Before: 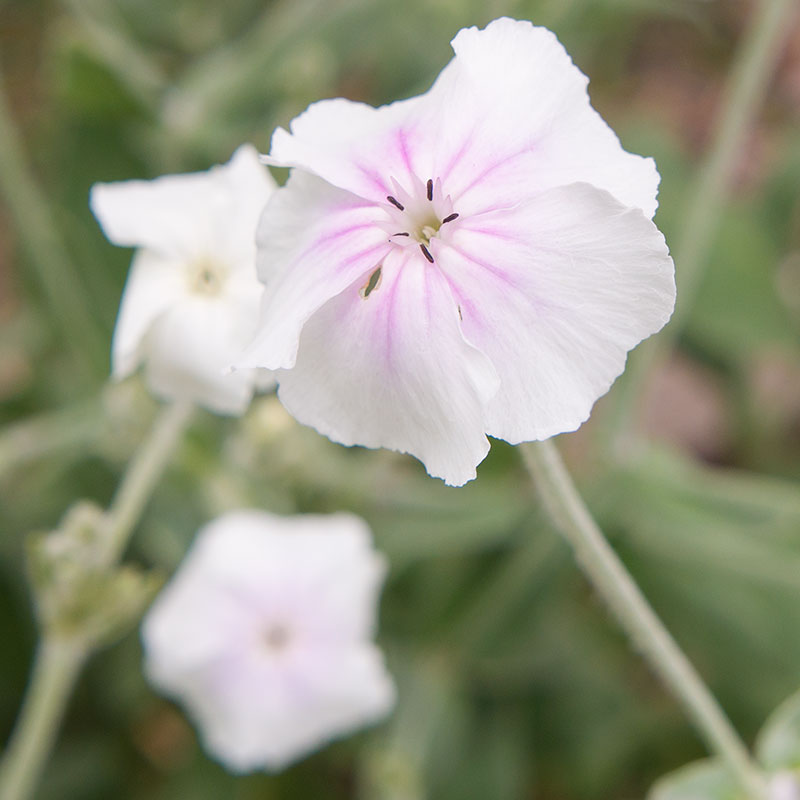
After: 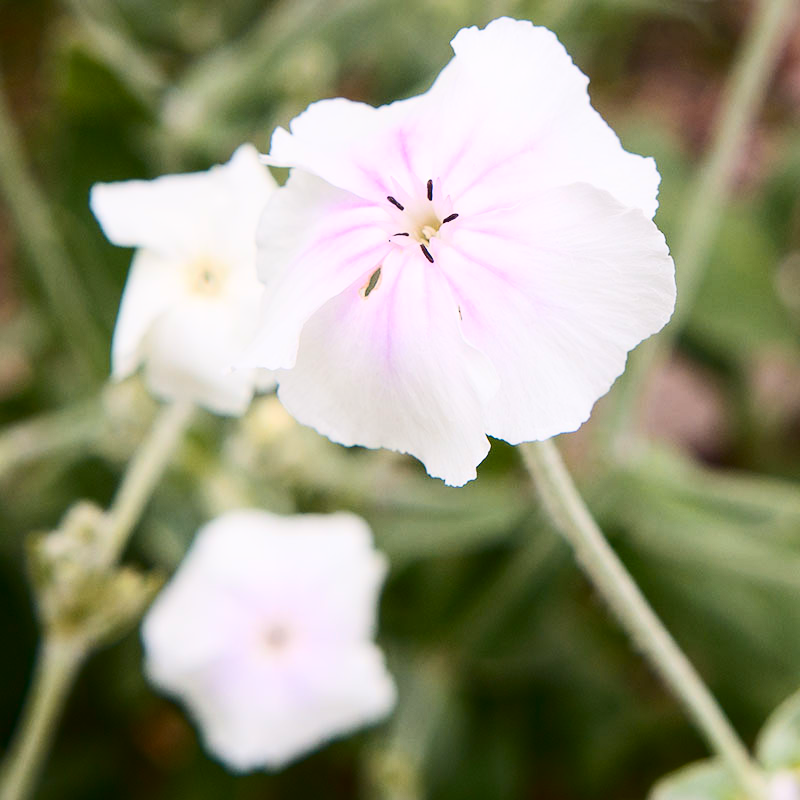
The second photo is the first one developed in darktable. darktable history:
color zones: curves: ch1 [(0.239, 0.552) (0.75, 0.5)]; ch2 [(0.25, 0.462) (0.749, 0.457)]
contrast brightness saturation: contrast 0.324, brightness -0.068, saturation 0.173
shadows and highlights: shadows -71.44, highlights 36.85, highlights color adjustment 40.28%, soften with gaussian
